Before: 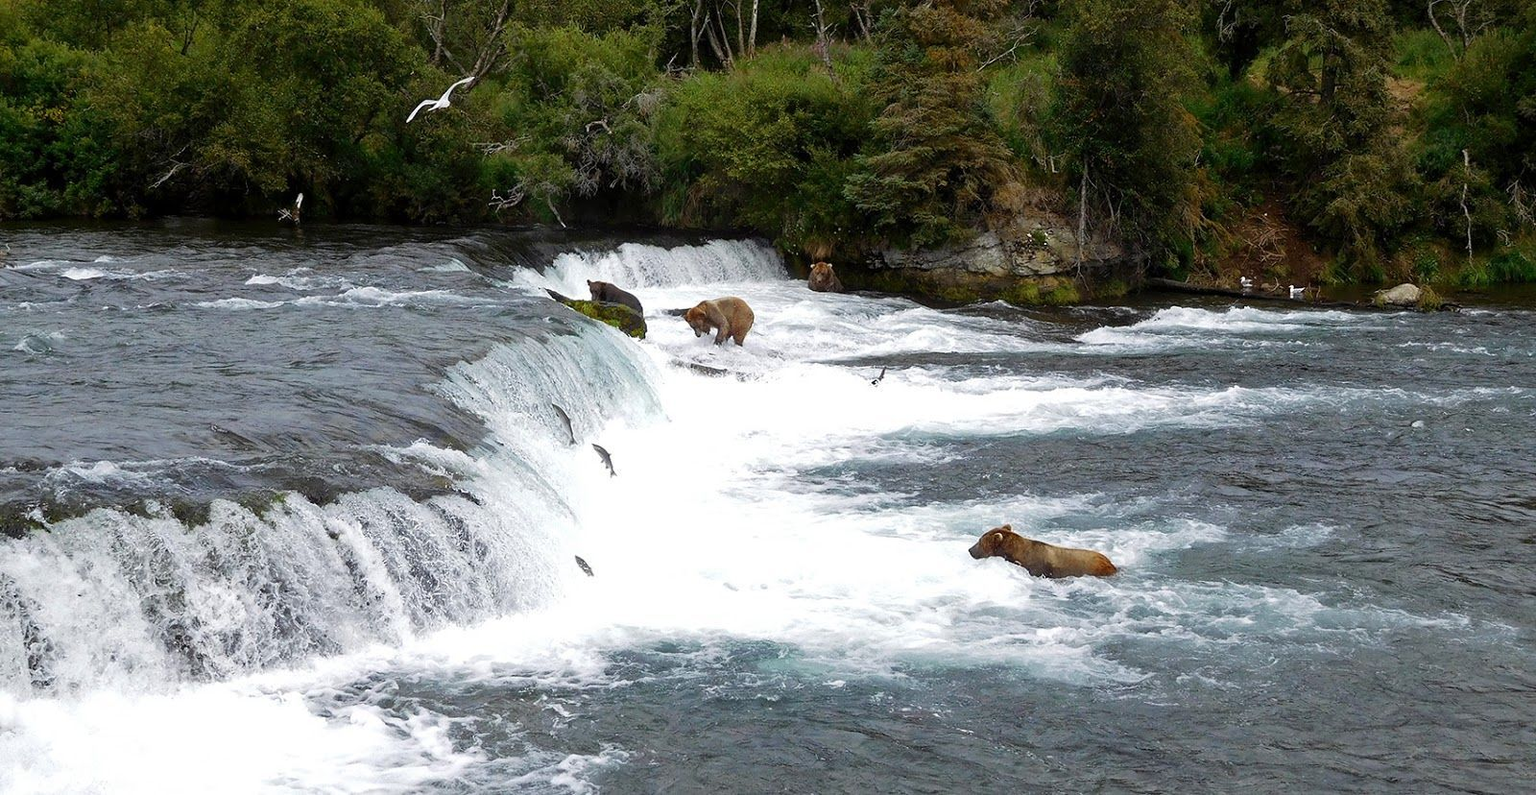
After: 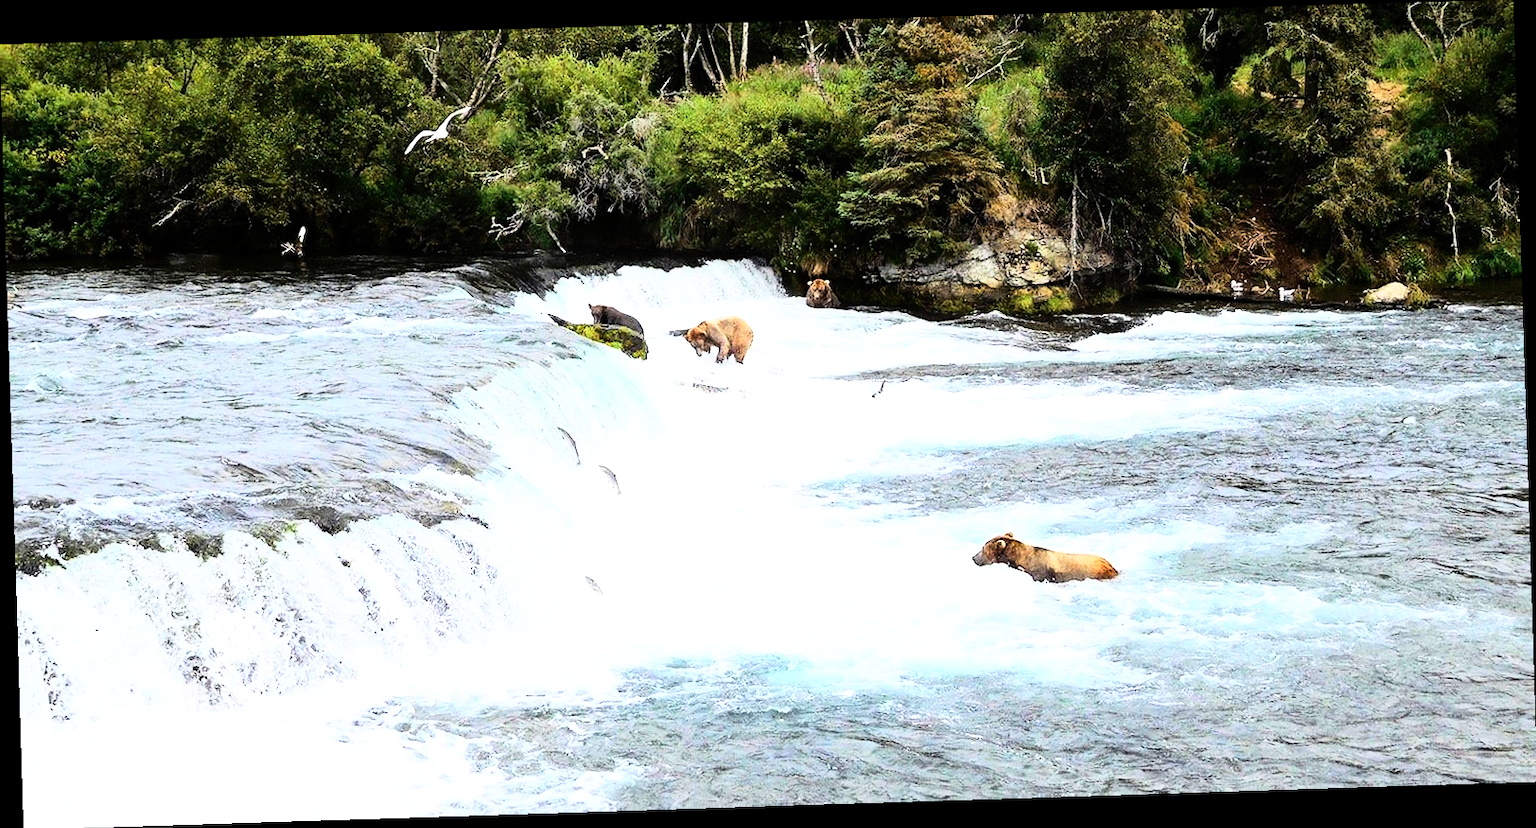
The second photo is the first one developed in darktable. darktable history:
rotate and perspective: rotation -1.77°, lens shift (horizontal) 0.004, automatic cropping off
exposure: black level correction 0, exposure 0.7 EV, compensate exposure bias true, compensate highlight preservation false
rgb curve: curves: ch0 [(0, 0) (0.21, 0.15) (0.24, 0.21) (0.5, 0.75) (0.75, 0.96) (0.89, 0.99) (1, 1)]; ch1 [(0, 0.02) (0.21, 0.13) (0.25, 0.2) (0.5, 0.67) (0.75, 0.9) (0.89, 0.97) (1, 1)]; ch2 [(0, 0.02) (0.21, 0.13) (0.25, 0.2) (0.5, 0.67) (0.75, 0.9) (0.89, 0.97) (1, 1)], compensate middle gray true
